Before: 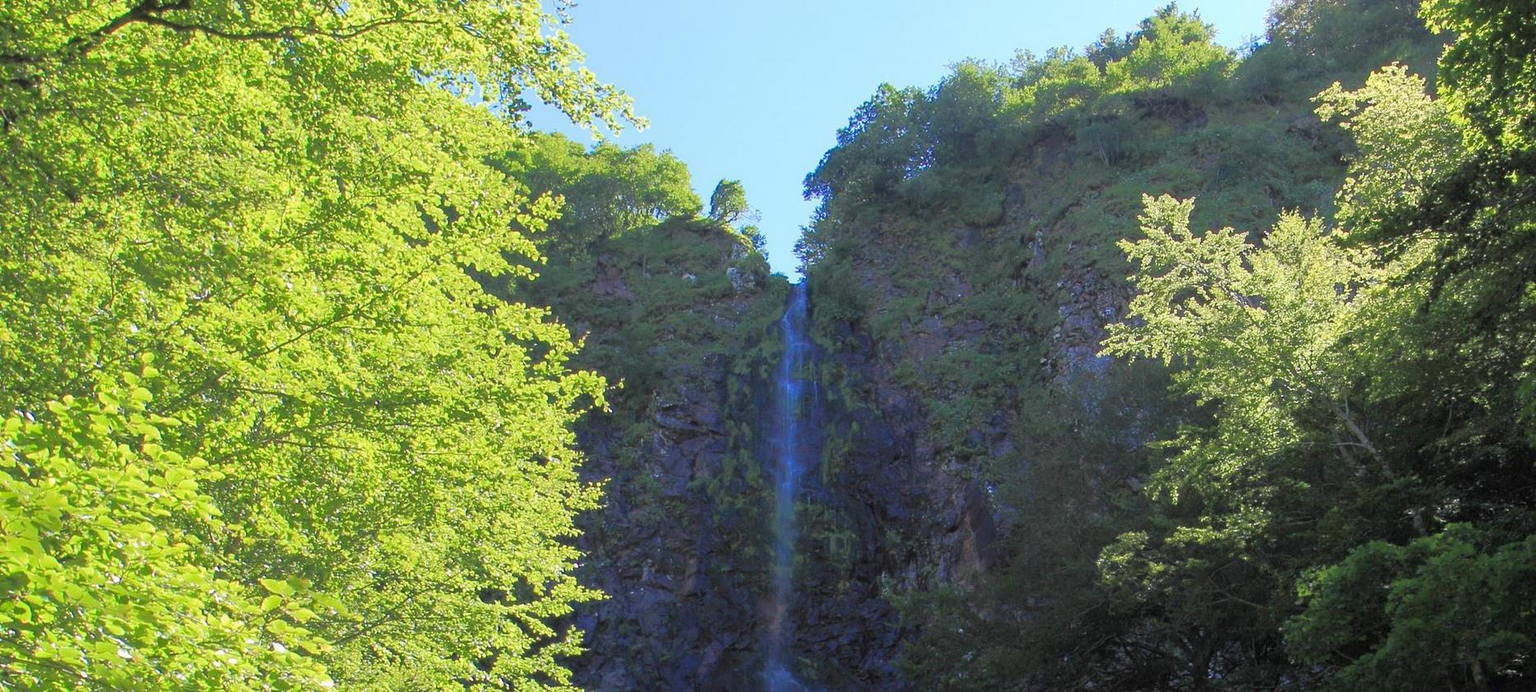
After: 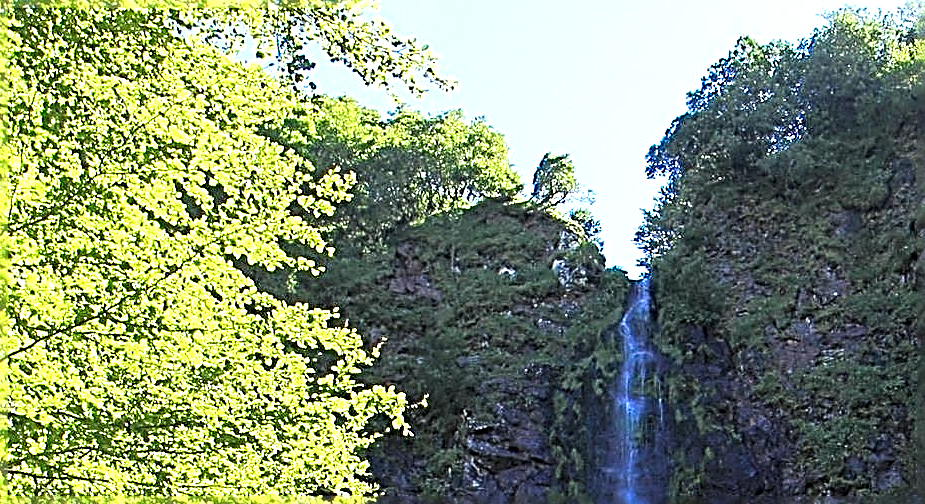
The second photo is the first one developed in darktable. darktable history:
tone equalizer: -8 EV -1.08 EV, -7 EV -0.988 EV, -6 EV -0.872 EV, -5 EV -0.569 EV, -3 EV 0.546 EV, -2 EV 0.876 EV, -1 EV 0.986 EV, +0 EV 1.06 EV, edges refinement/feathering 500, mask exposure compensation -1.57 EV, preserve details no
crop: left 17.733%, top 7.785%, right 32.746%, bottom 32.275%
sharpen: radius 3.151, amount 1.717
